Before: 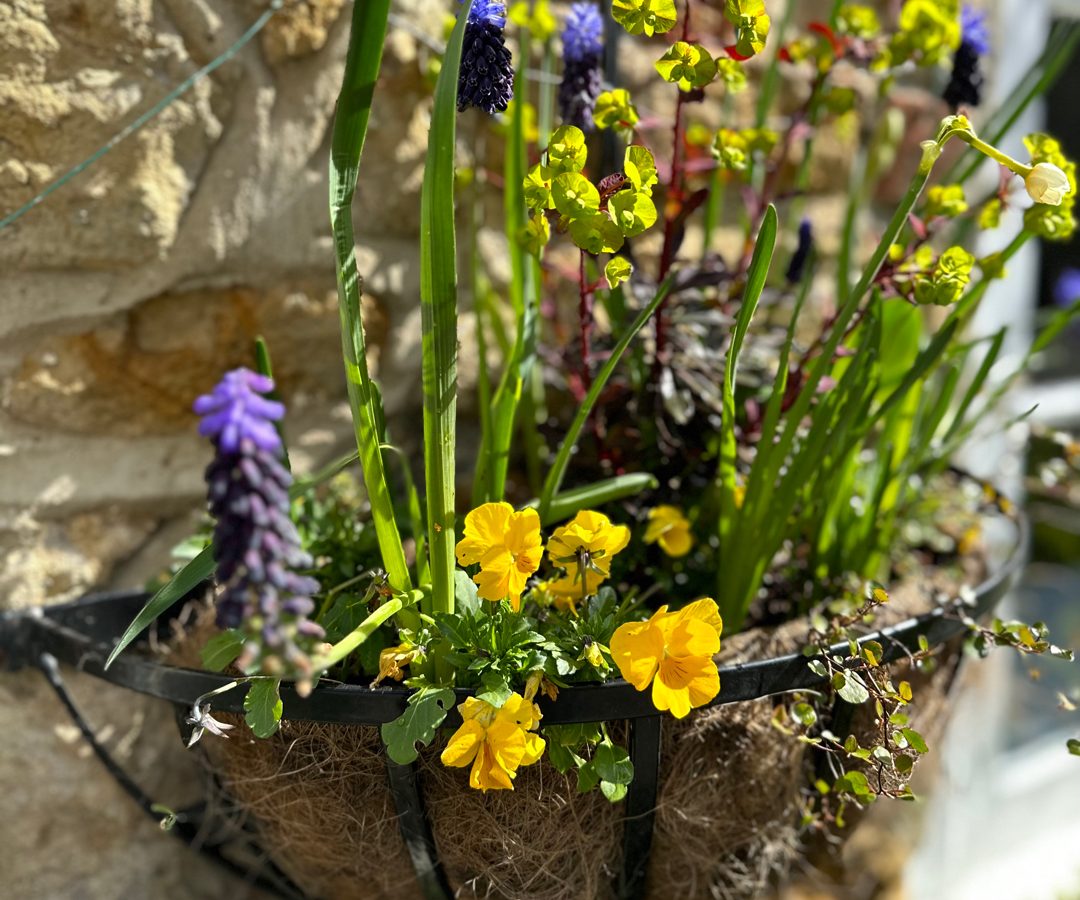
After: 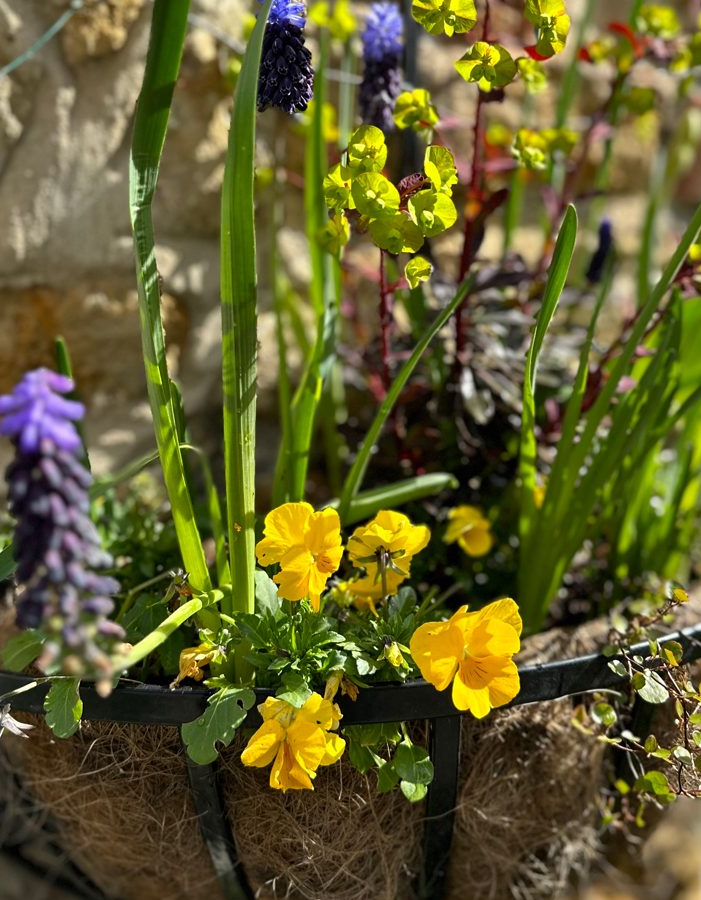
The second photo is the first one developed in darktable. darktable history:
crop and rotate: left 18.597%, right 16.415%
